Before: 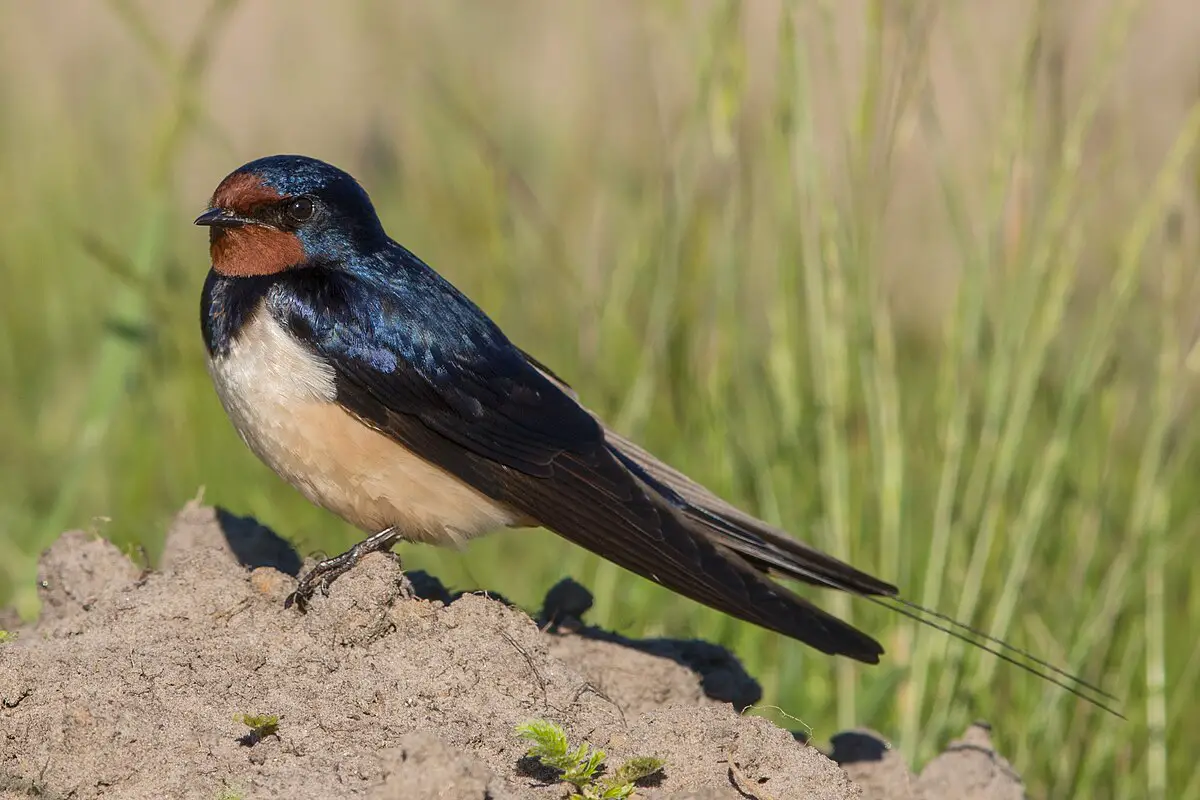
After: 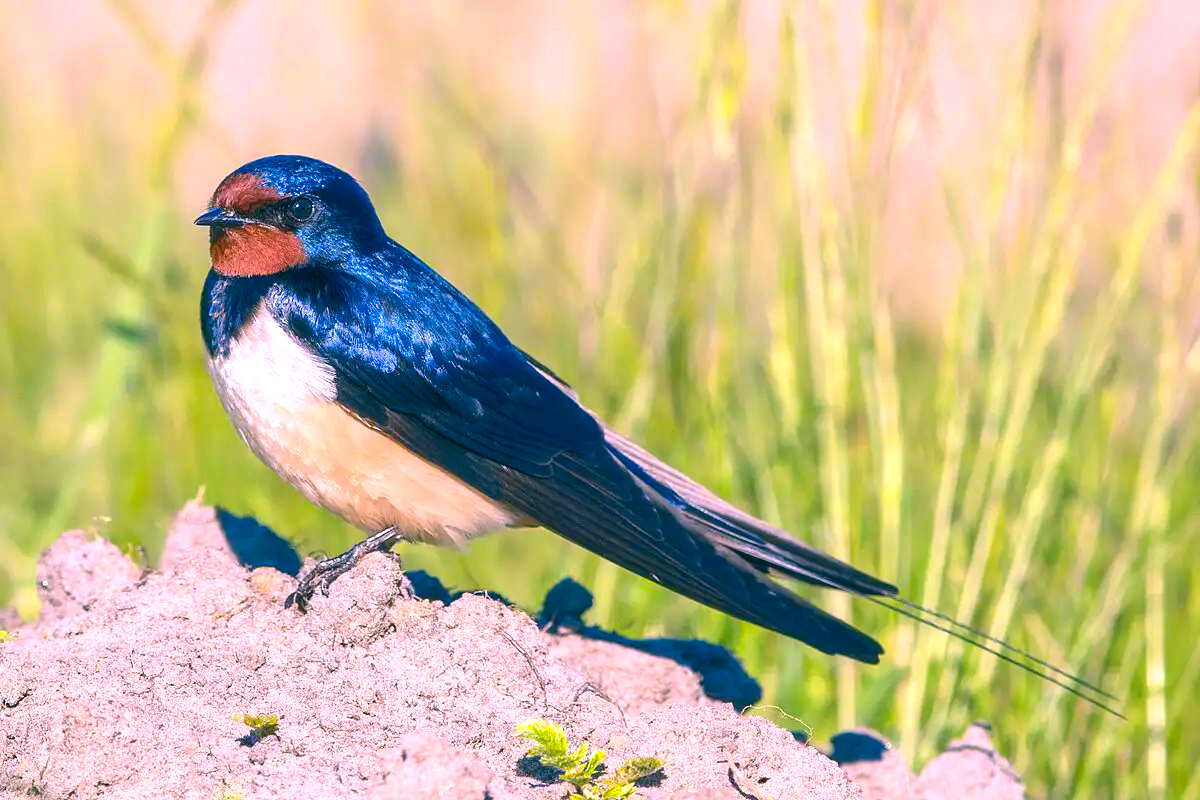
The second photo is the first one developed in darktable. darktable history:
white balance: red 0.926, green 1.003, blue 1.133
color correction: highlights a* 17.03, highlights b* 0.205, shadows a* -15.38, shadows b* -14.56, saturation 1.5
exposure: black level correction 0, exposure 1.1 EV, compensate exposure bias true, compensate highlight preservation false
